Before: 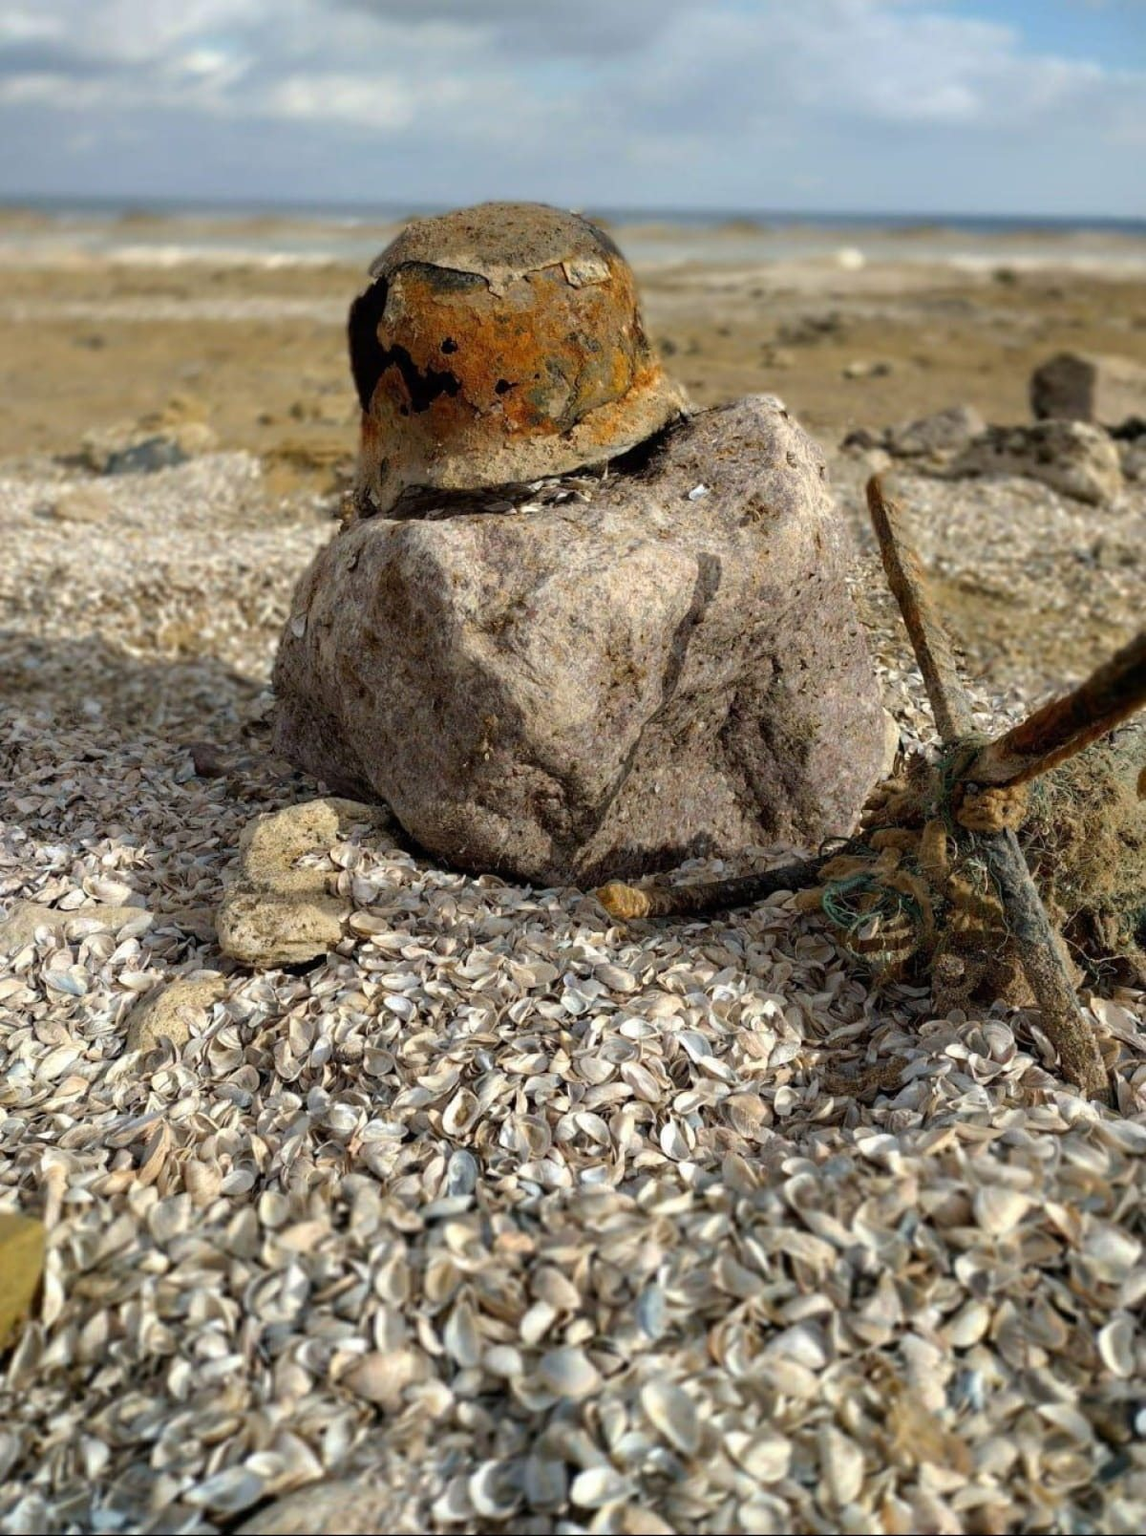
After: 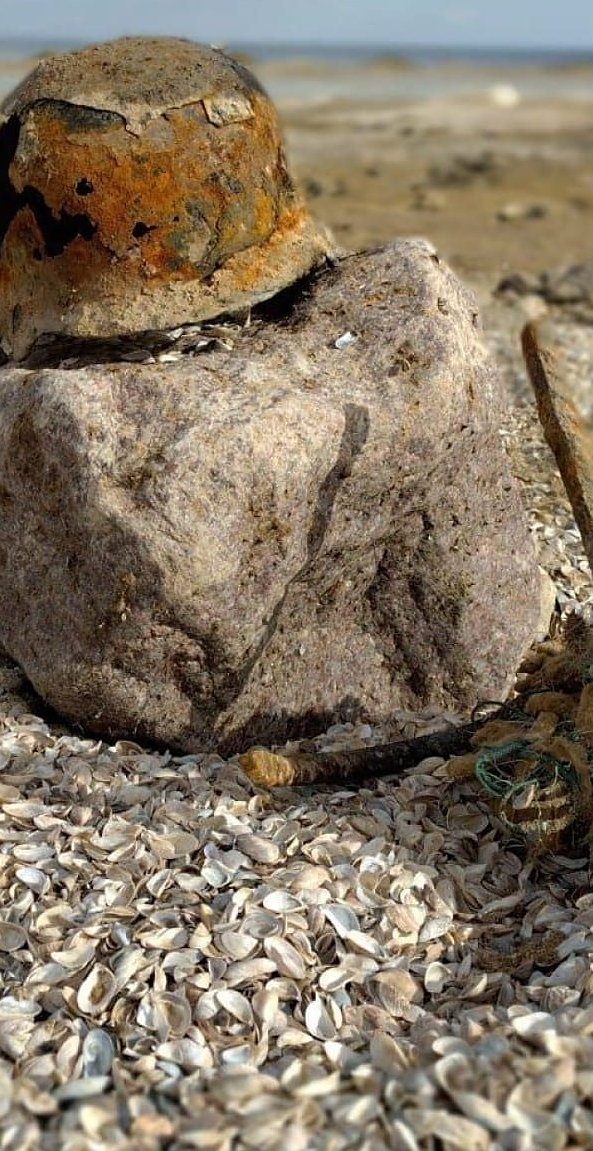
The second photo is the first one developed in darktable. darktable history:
sharpen: radius 0.972, amount 0.611
crop: left 32.198%, top 10.927%, right 18.376%, bottom 17.465%
